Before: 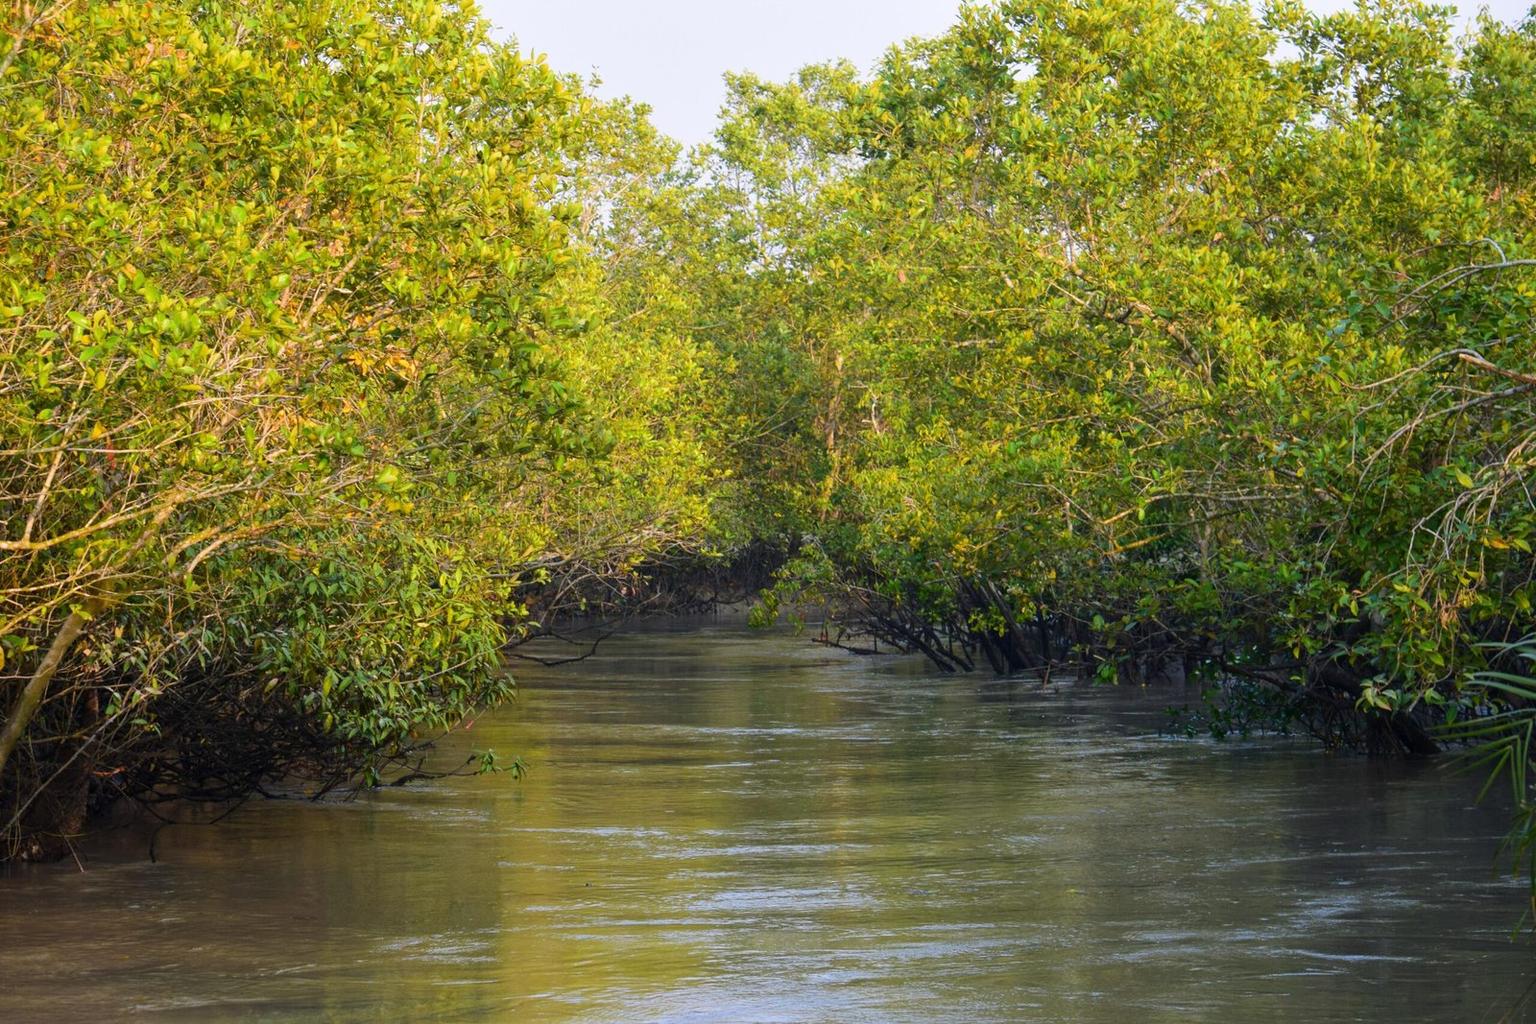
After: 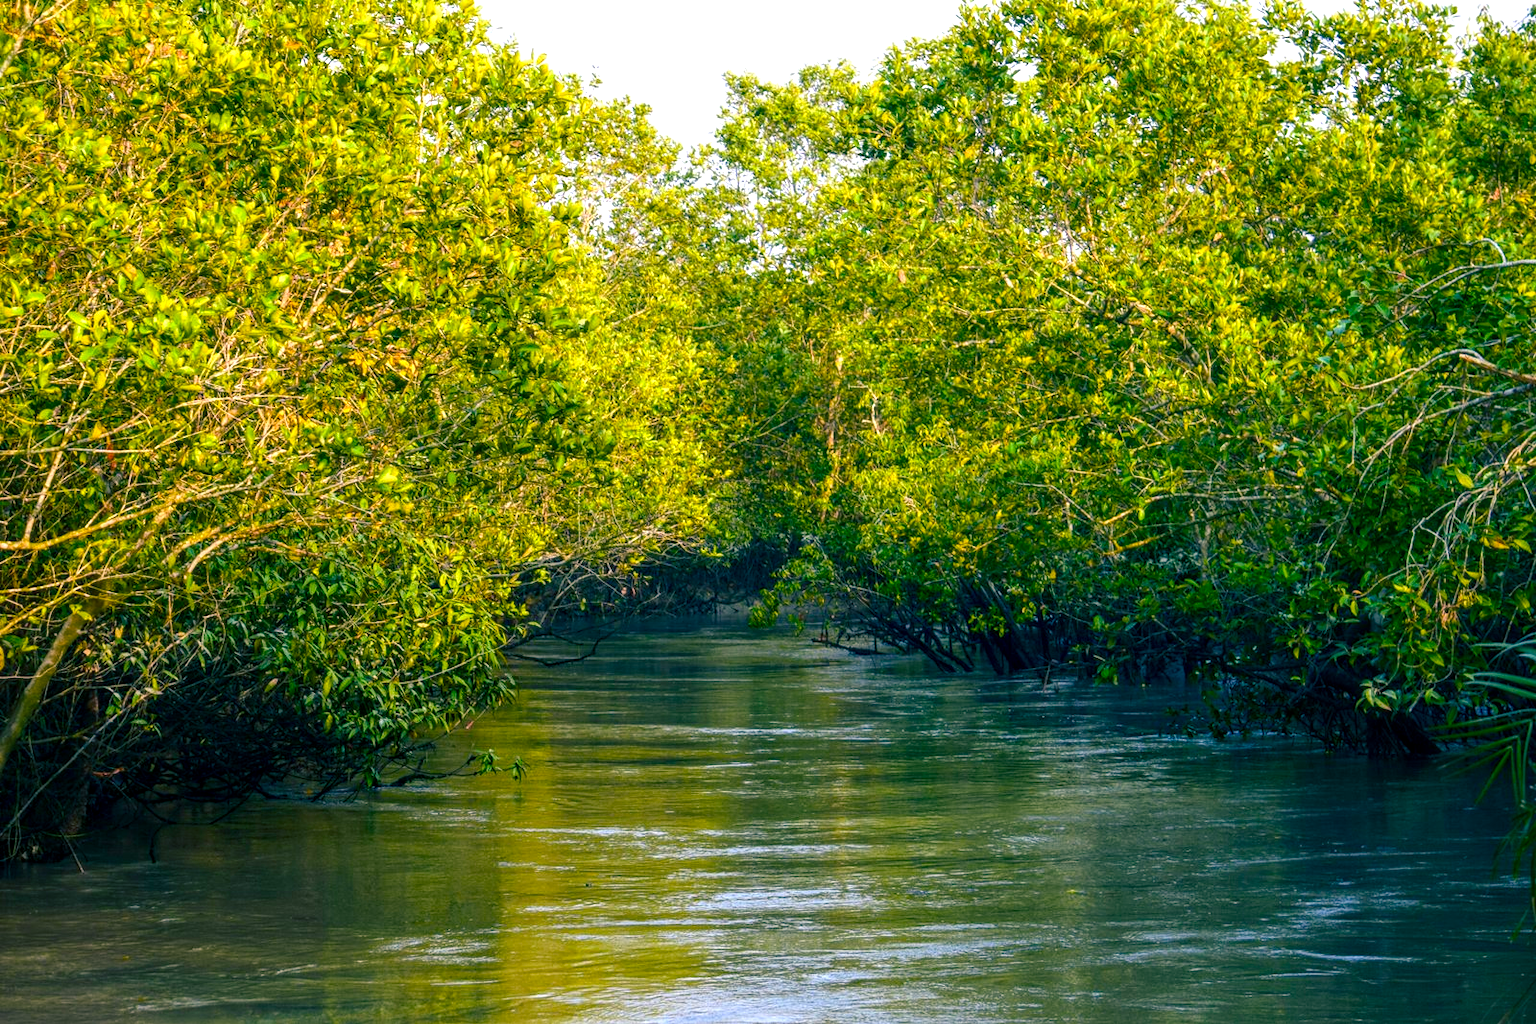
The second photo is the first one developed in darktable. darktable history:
color balance rgb: shadows lift › luminance -28.713%, shadows lift › chroma 10.096%, shadows lift › hue 227.65°, perceptual saturation grading › global saturation 26.463%, perceptual saturation grading › highlights -28.406%, perceptual saturation grading › mid-tones 15.38%, perceptual saturation grading › shadows 33.944%, perceptual brilliance grading › global brilliance 14.296%, perceptual brilliance grading › shadows -34.356%, global vibrance 20%
local contrast: highlights 3%, shadows 1%, detail 133%
